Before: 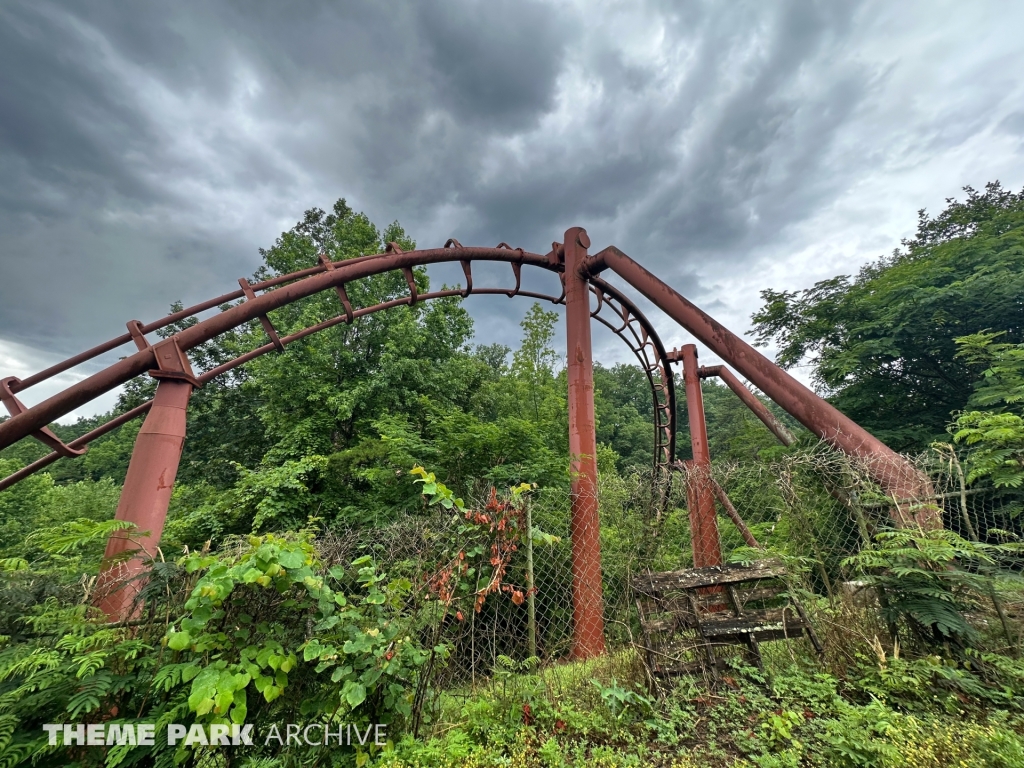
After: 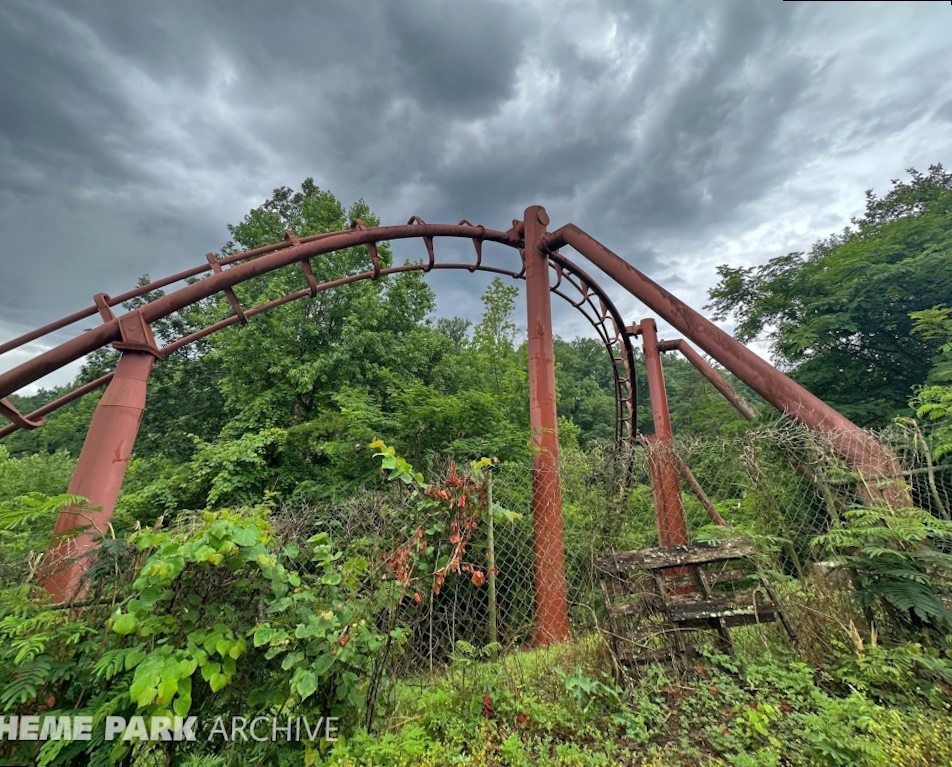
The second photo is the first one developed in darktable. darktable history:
rotate and perspective: rotation 0.215°, lens shift (vertical) -0.139, crop left 0.069, crop right 0.939, crop top 0.002, crop bottom 0.996
shadows and highlights: on, module defaults
white balance: emerald 1
